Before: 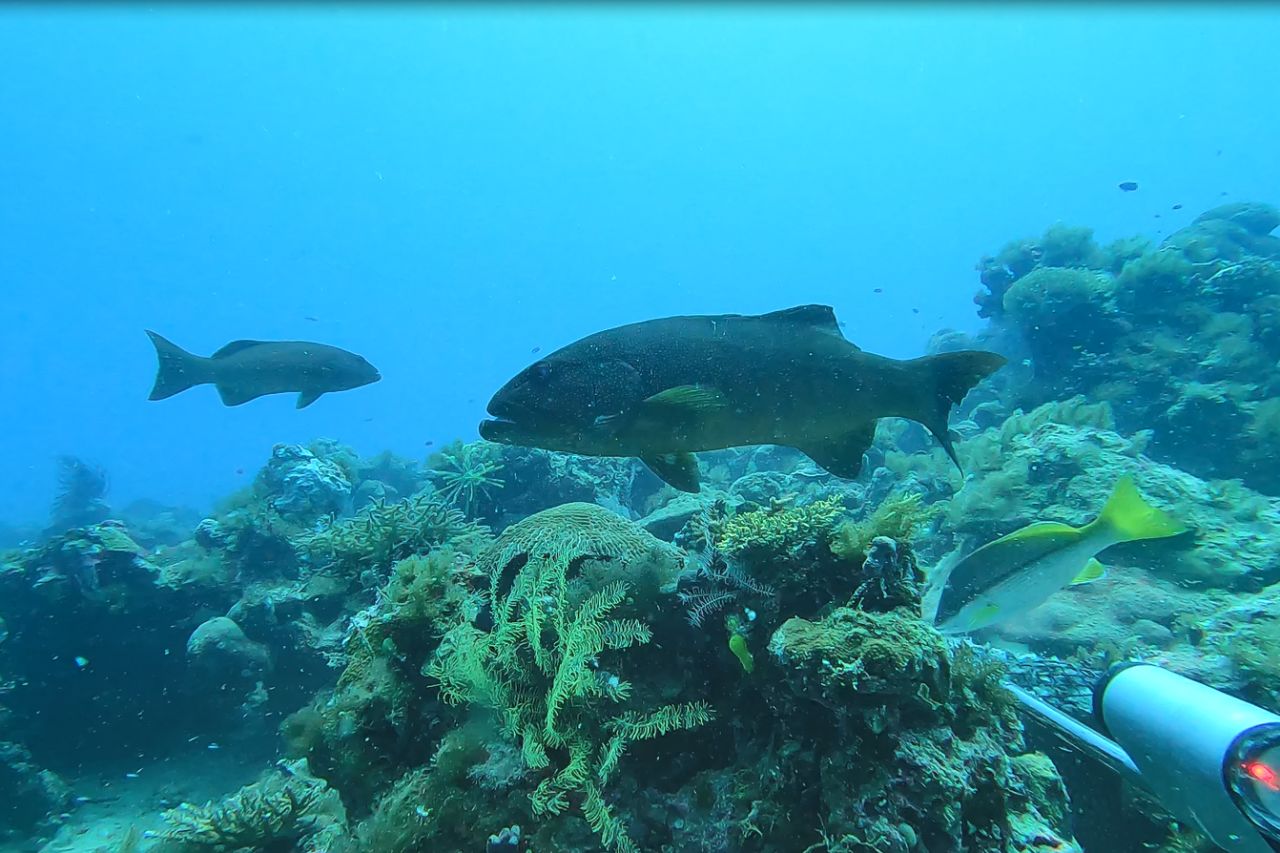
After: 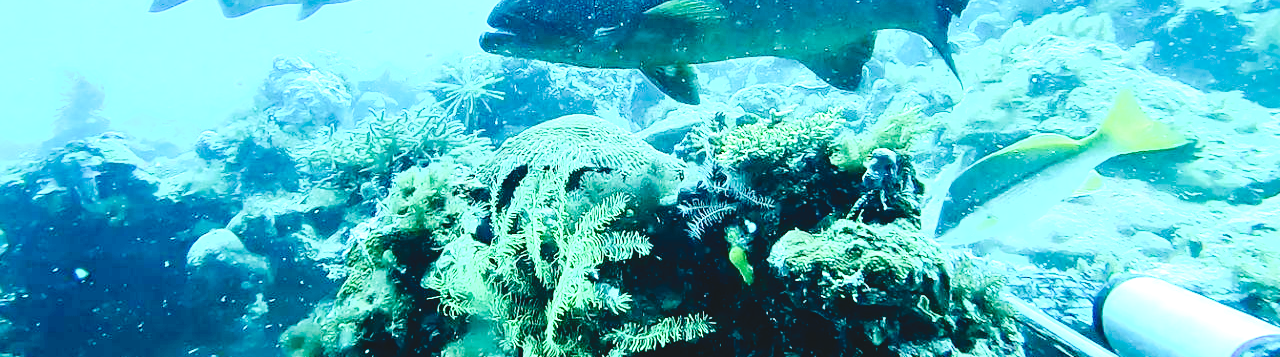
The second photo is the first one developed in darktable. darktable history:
tone curve: curves: ch0 [(0, 0) (0.003, 0.075) (0.011, 0.079) (0.025, 0.079) (0.044, 0.082) (0.069, 0.085) (0.1, 0.089) (0.136, 0.096) (0.177, 0.105) (0.224, 0.14) (0.277, 0.202) (0.335, 0.304) (0.399, 0.417) (0.468, 0.521) (0.543, 0.636) (0.623, 0.726) (0.709, 0.801) (0.801, 0.878) (0.898, 0.927) (1, 1)], preserve colors none
exposure: black level correction 0.008, exposure 0.979 EV, compensate highlight preservation false
crop: top 45.551%, bottom 12.262%
tone equalizer: -8 EV -0.75 EV, -7 EV -0.7 EV, -6 EV -0.6 EV, -5 EV -0.4 EV, -3 EV 0.4 EV, -2 EV 0.6 EV, -1 EV 0.7 EV, +0 EV 0.75 EV, edges refinement/feathering 500, mask exposure compensation -1.57 EV, preserve details no
